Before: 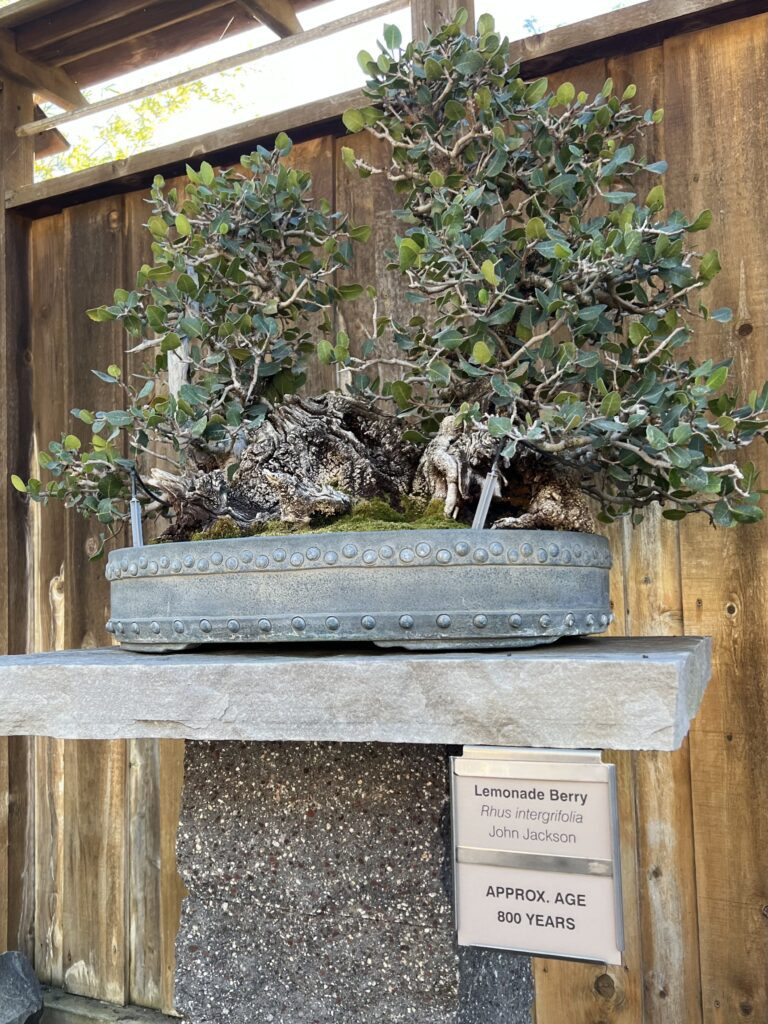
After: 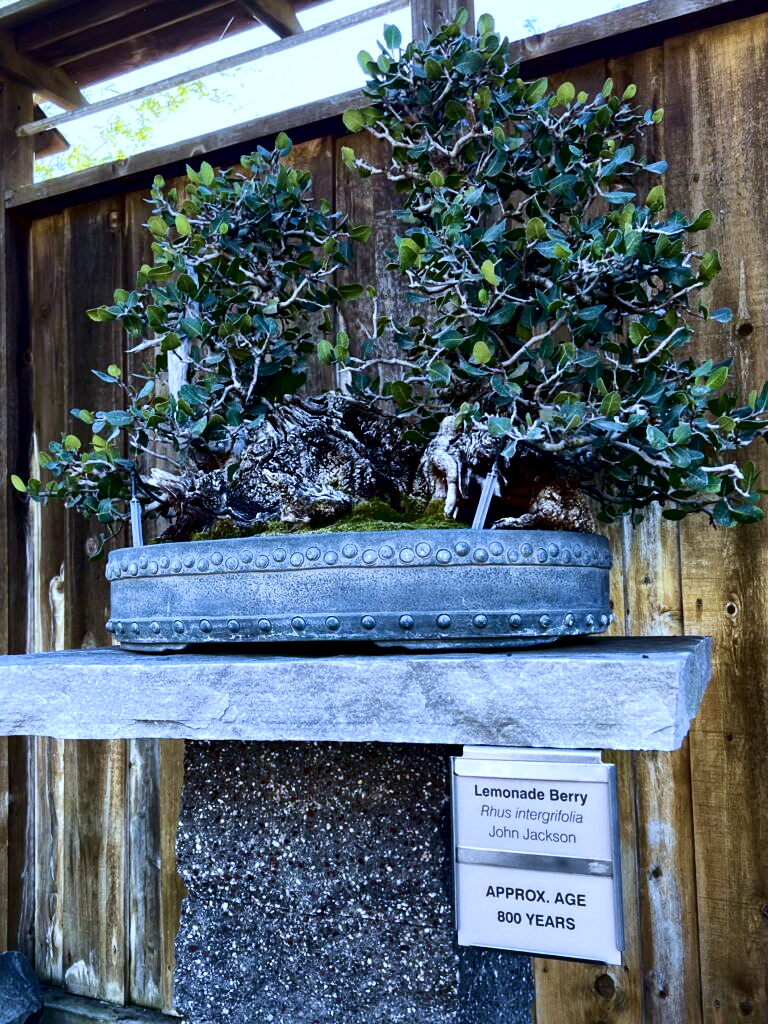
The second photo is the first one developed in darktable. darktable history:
white balance: red 0.871, blue 1.249
velvia: strength 36.57%
local contrast: mode bilateral grid, contrast 50, coarseness 50, detail 150%, midtone range 0.2
contrast brightness saturation: contrast 0.19, brightness -0.24, saturation 0.11
